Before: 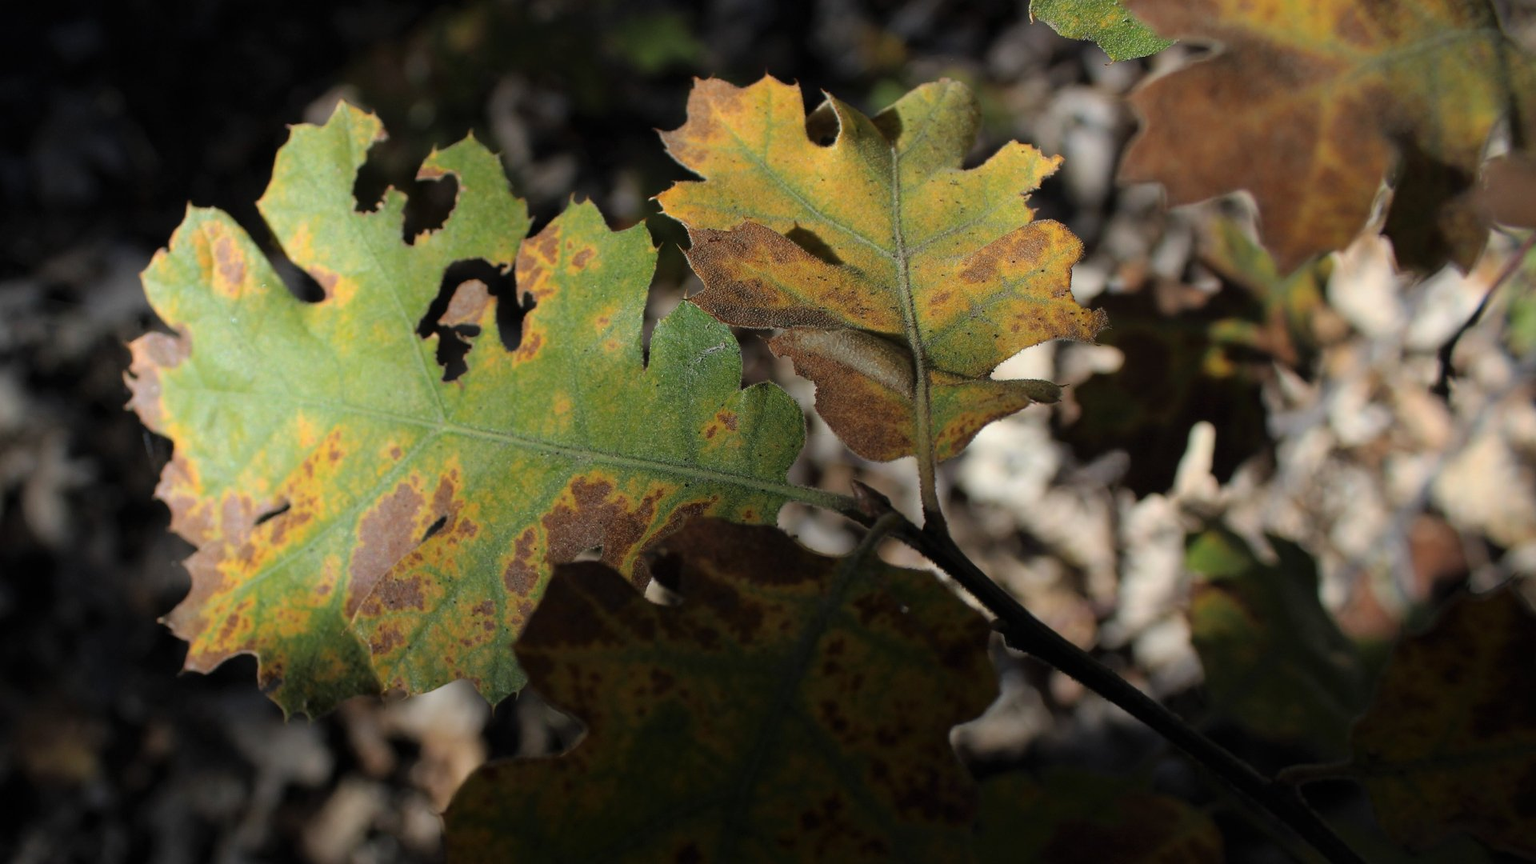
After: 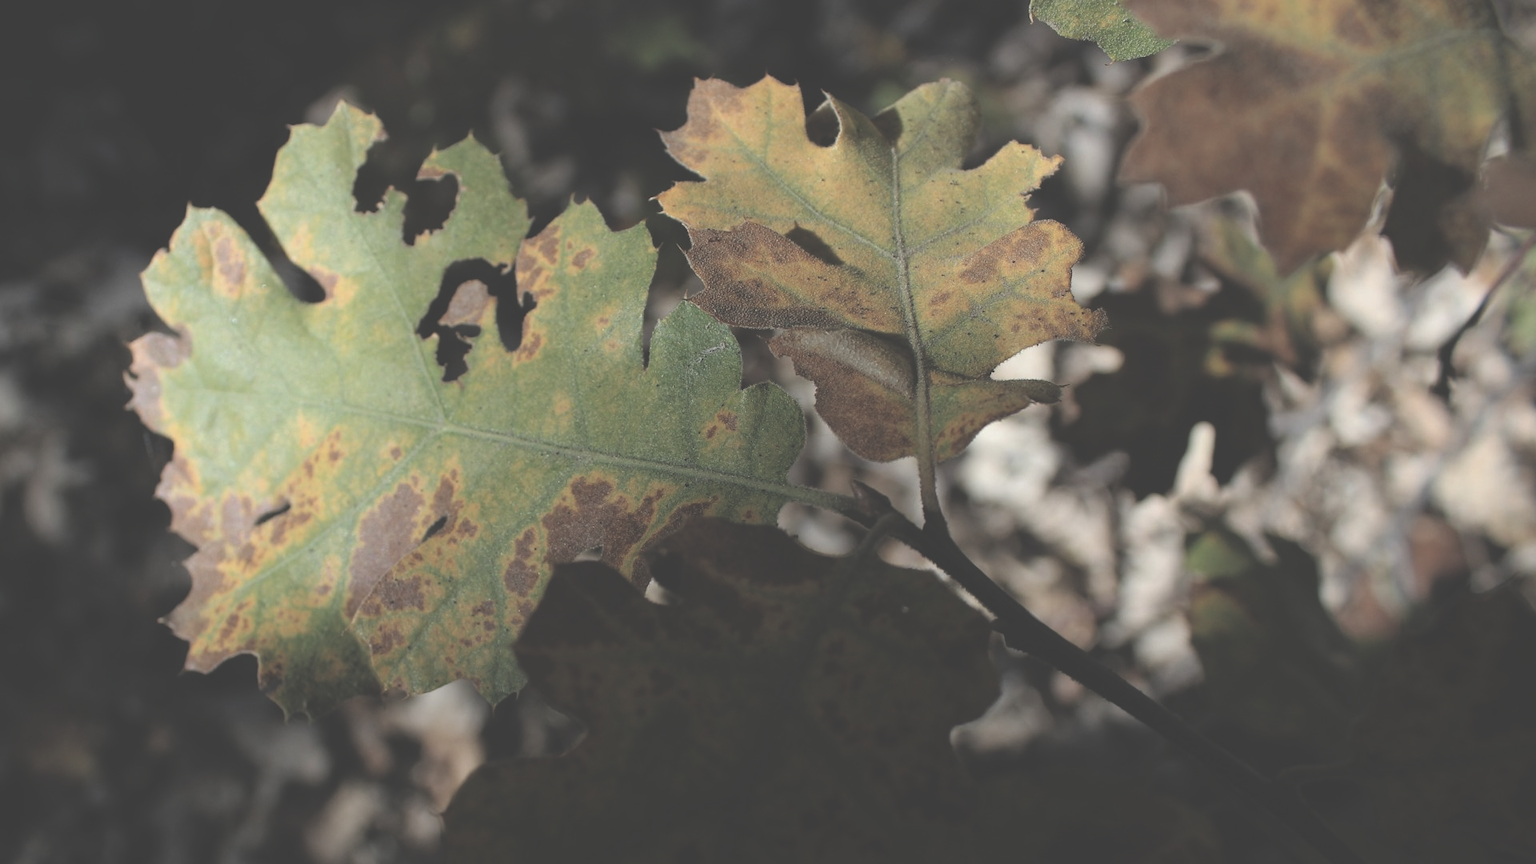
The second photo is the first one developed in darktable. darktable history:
exposure: black level correction -0.041, exposure 0.064 EV, compensate highlight preservation false
contrast brightness saturation: contrast -0.05, saturation -0.41
